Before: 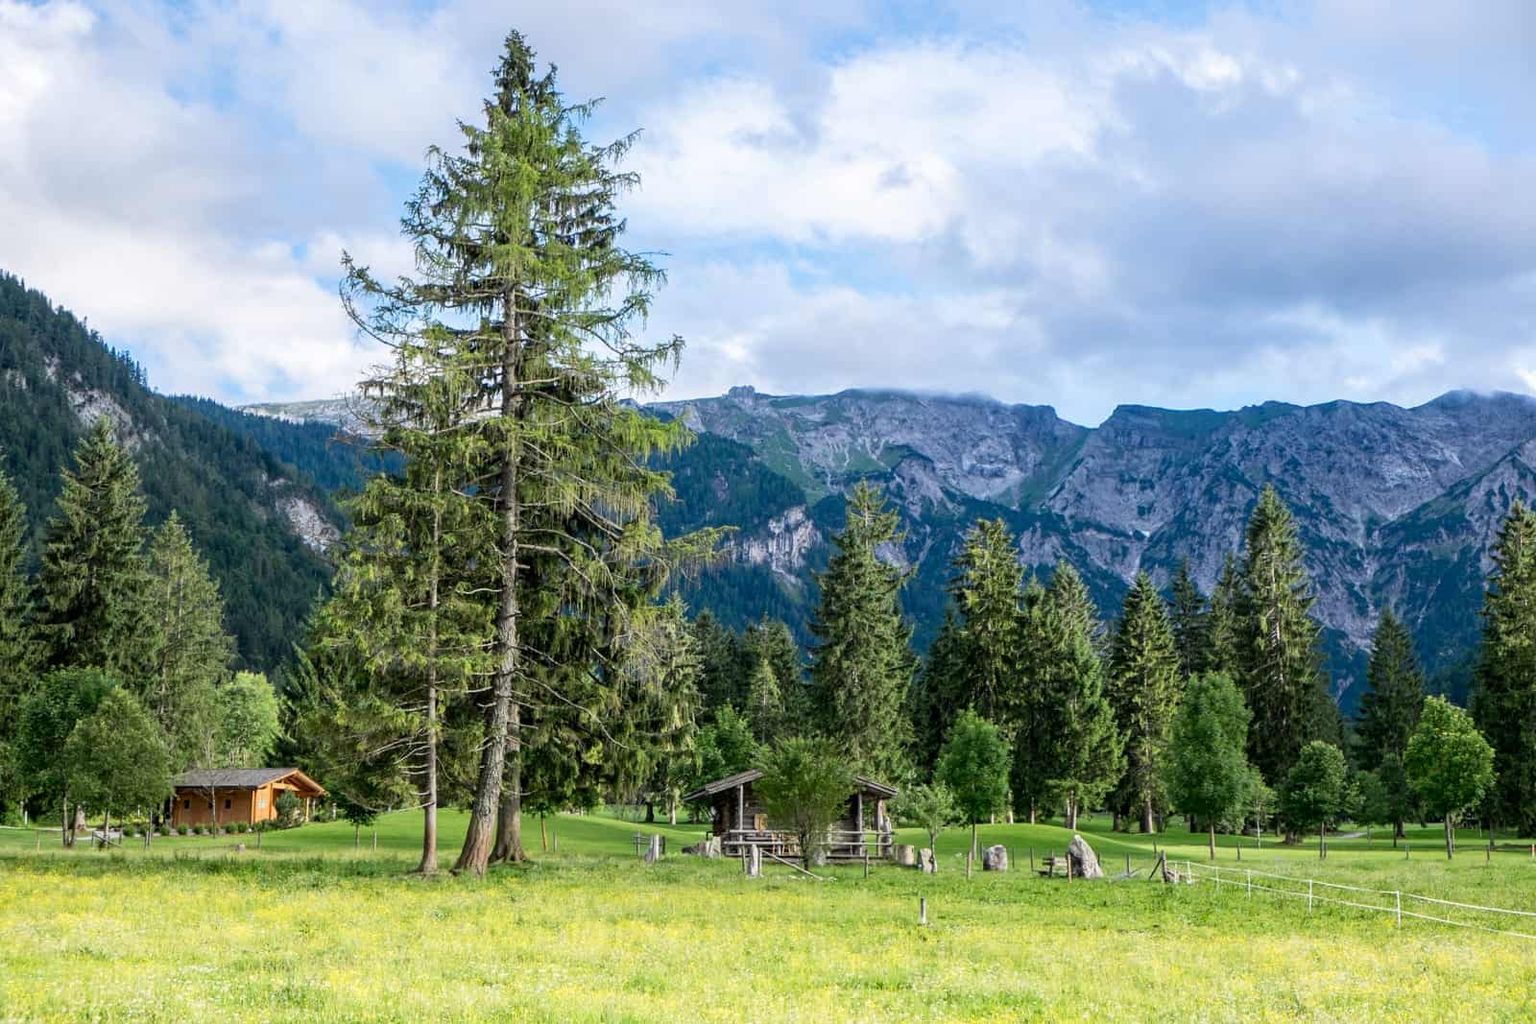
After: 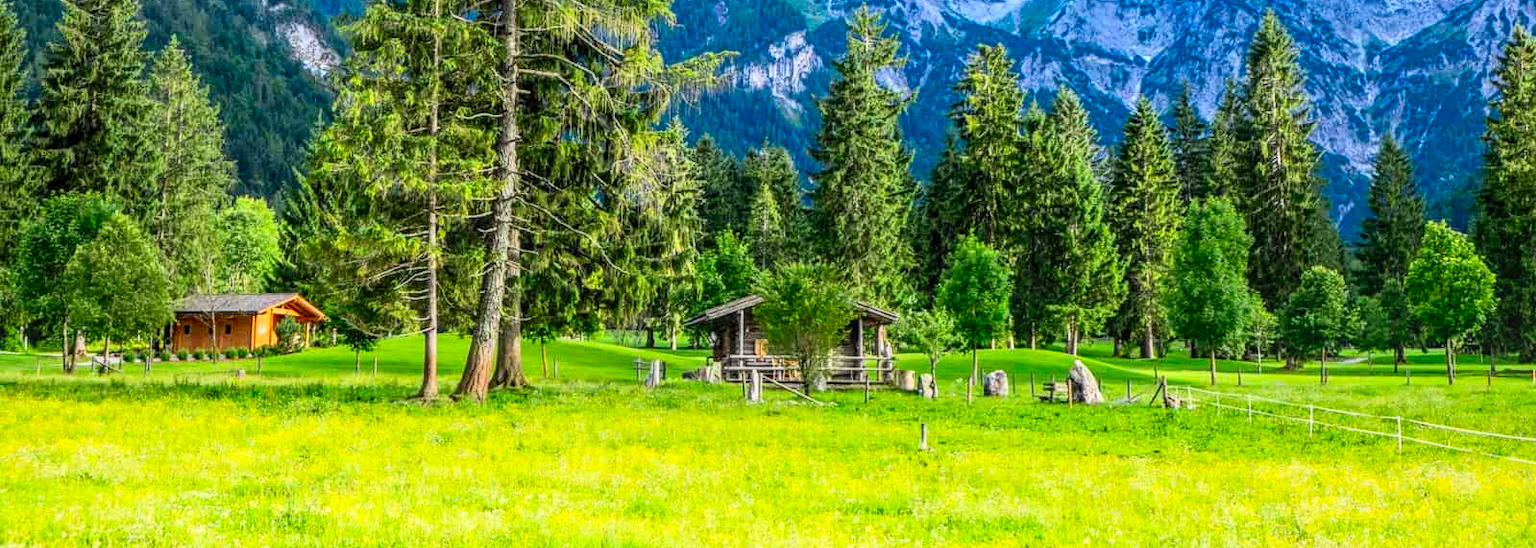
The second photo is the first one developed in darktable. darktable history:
contrast brightness saturation: contrast 0.196, brightness 0.198, saturation 0.788
crop and rotate: top 46.434%, right 0.041%
local contrast: highlights 6%, shadows 7%, detail 133%
